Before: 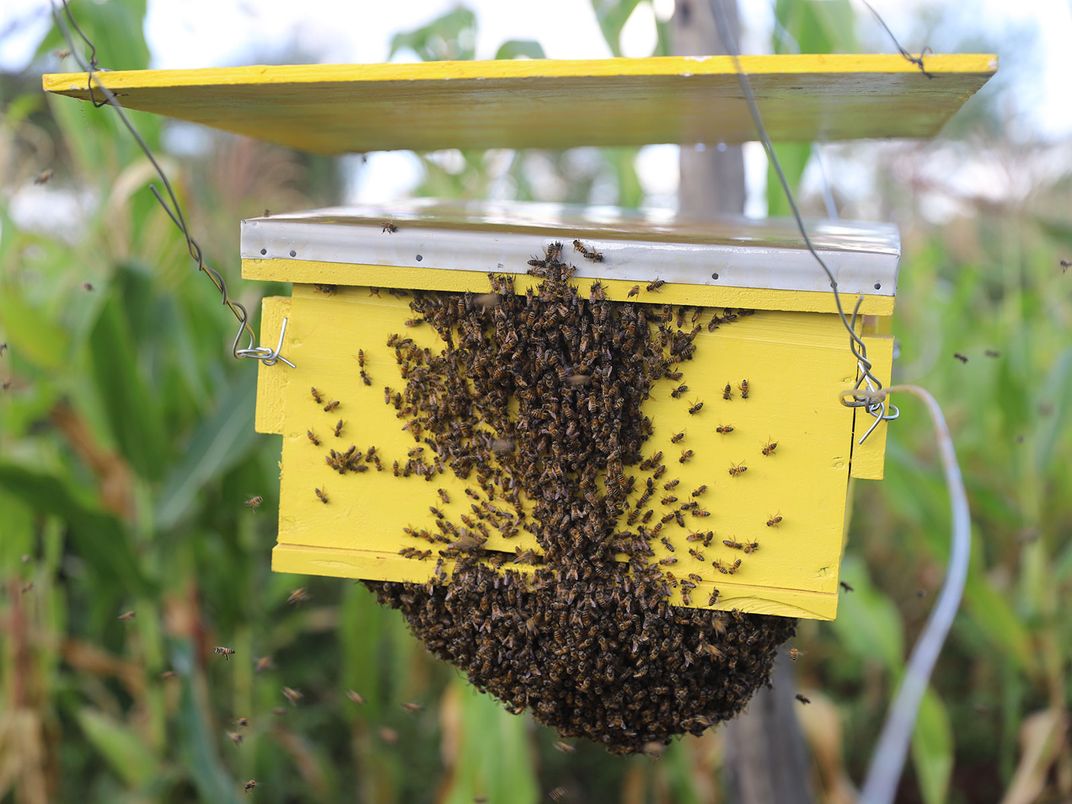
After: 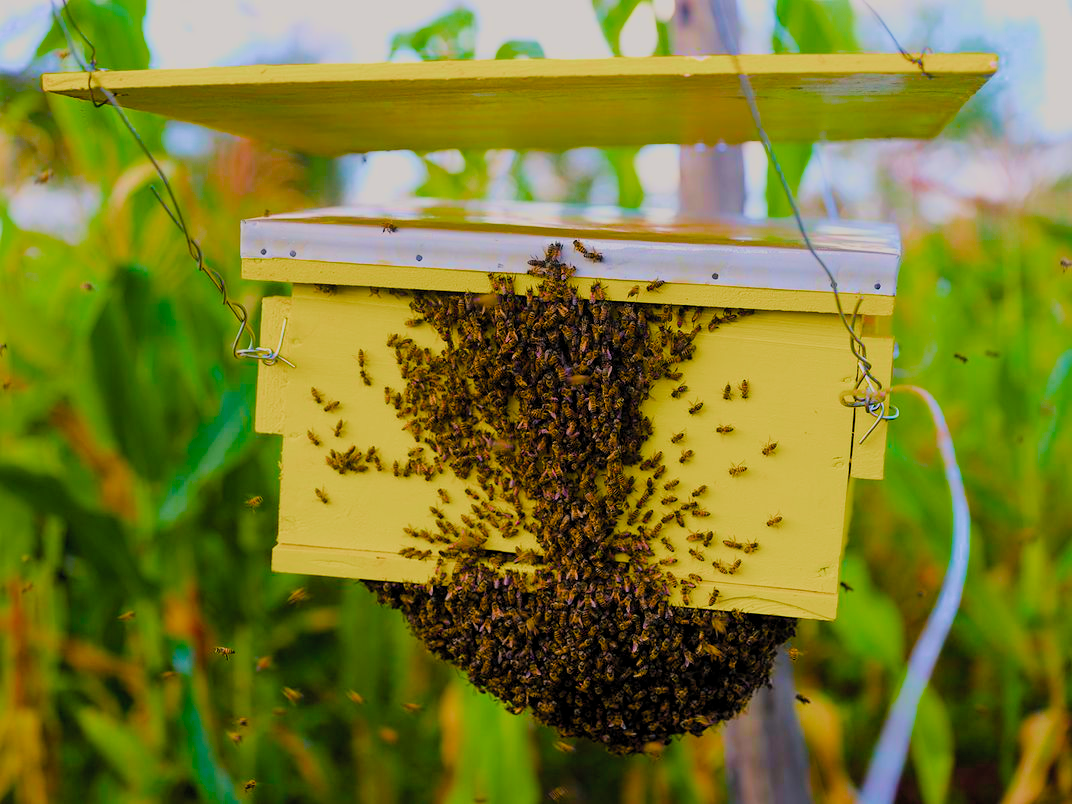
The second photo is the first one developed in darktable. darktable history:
color balance rgb: shadows lift › chroma 0.912%, shadows lift › hue 112.95°, highlights gain › chroma 0.693%, highlights gain › hue 56.39°, global offset › luminance -0.509%, linear chroma grading › global chroma 15.158%, perceptual saturation grading › global saturation 65.349%, perceptual saturation grading › highlights 58.894%, perceptual saturation grading › mid-tones 49.687%, perceptual saturation grading › shadows 49.587%, global vibrance 45.422%
filmic rgb: black relative exposure -7.65 EV, white relative exposure 4.56 EV, hardness 3.61, color science v5 (2021), contrast in shadows safe, contrast in highlights safe
